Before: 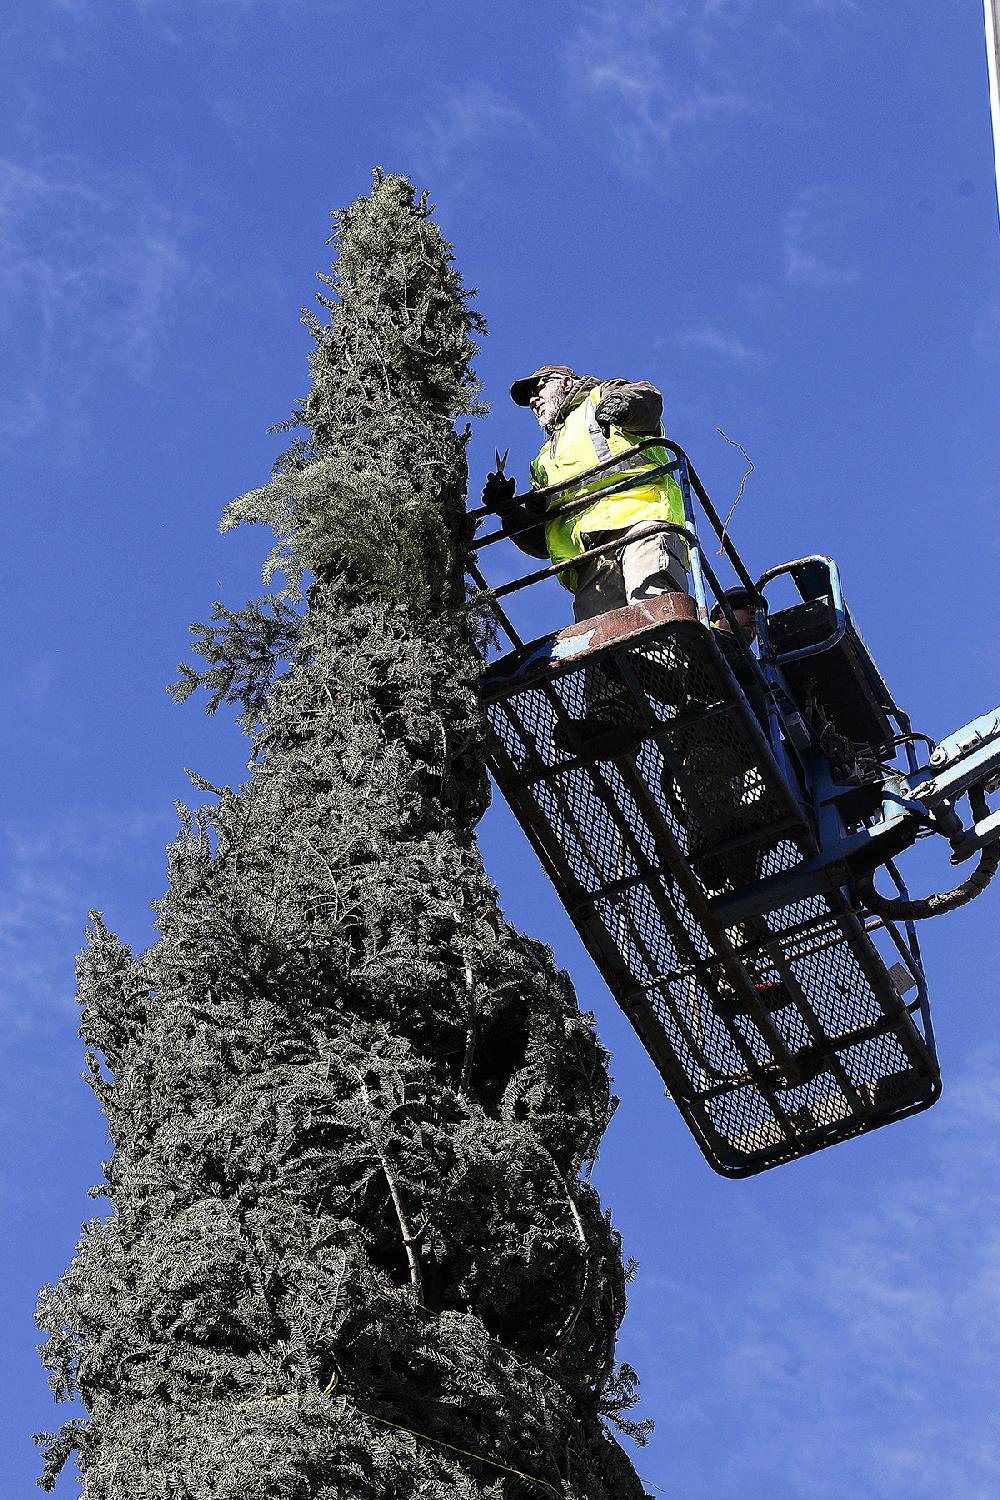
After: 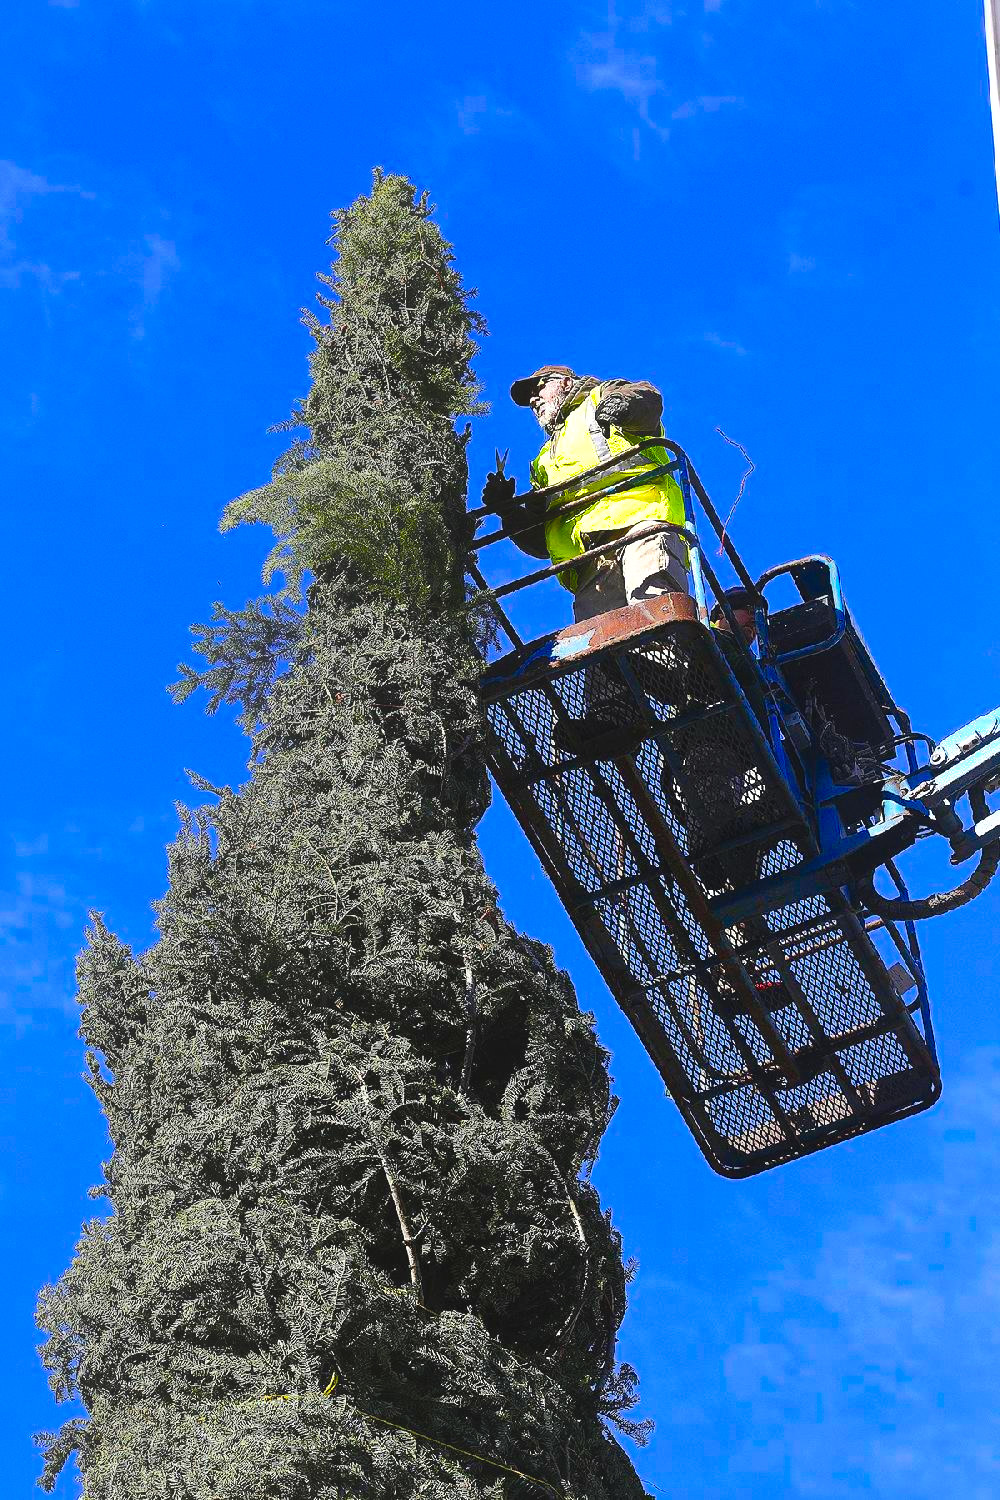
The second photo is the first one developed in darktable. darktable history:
color balance rgb: perceptual saturation grading › global saturation 50.154%, perceptual brilliance grading › highlights 10.166%, perceptual brilliance grading › mid-tones 4.56%, global vibrance 50.357%
contrast equalizer: octaves 7, y [[0.6 ×6], [0.55 ×6], [0 ×6], [0 ×6], [0 ×6]], mix -0.999
contrast brightness saturation: contrast 0.053, brightness 0.066, saturation 0.008
shadows and highlights: on, module defaults
